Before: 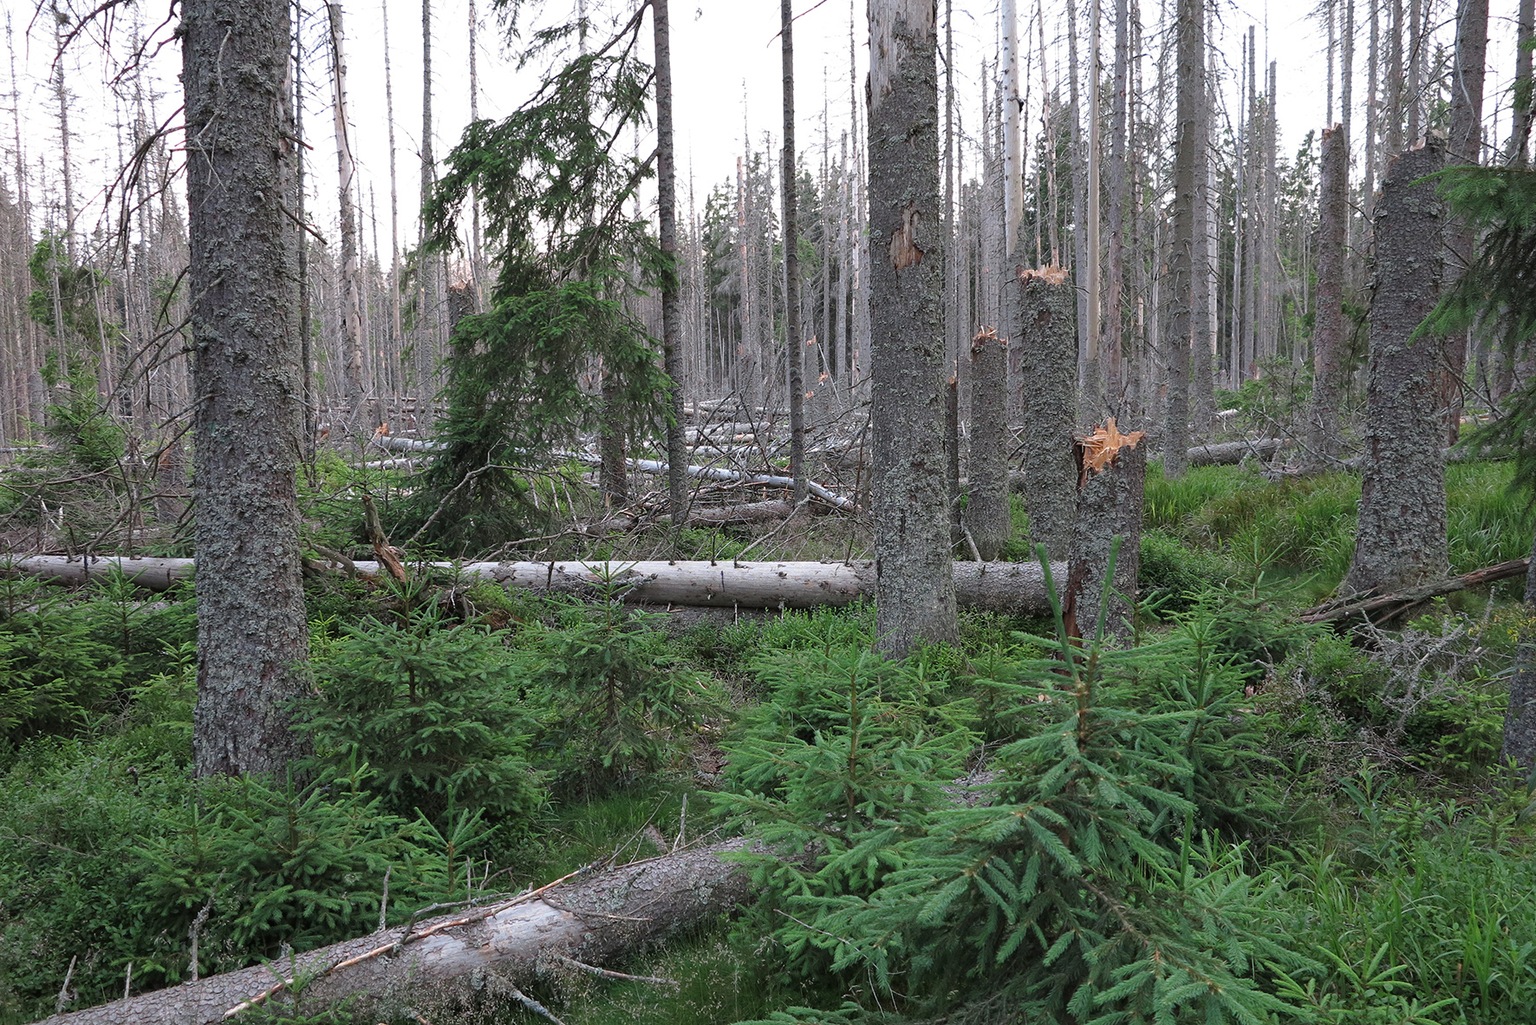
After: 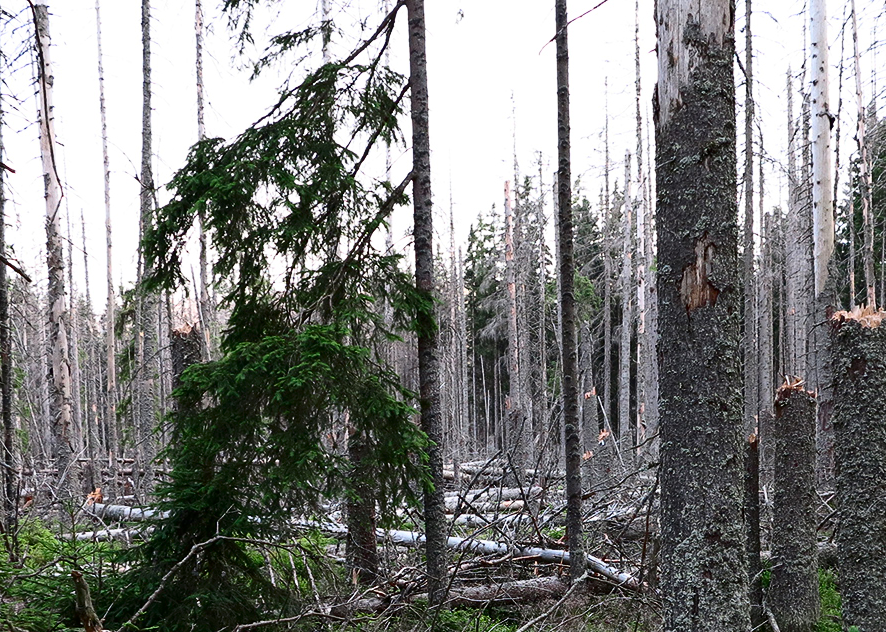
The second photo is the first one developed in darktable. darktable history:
rotate and perspective: crop left 0, crop top 0
contrast brightness saturation: contrast 0.32, brightness -0.08, saturation 0.17
crop: left 19.556%, right 30.401%, bottom 46.458%
